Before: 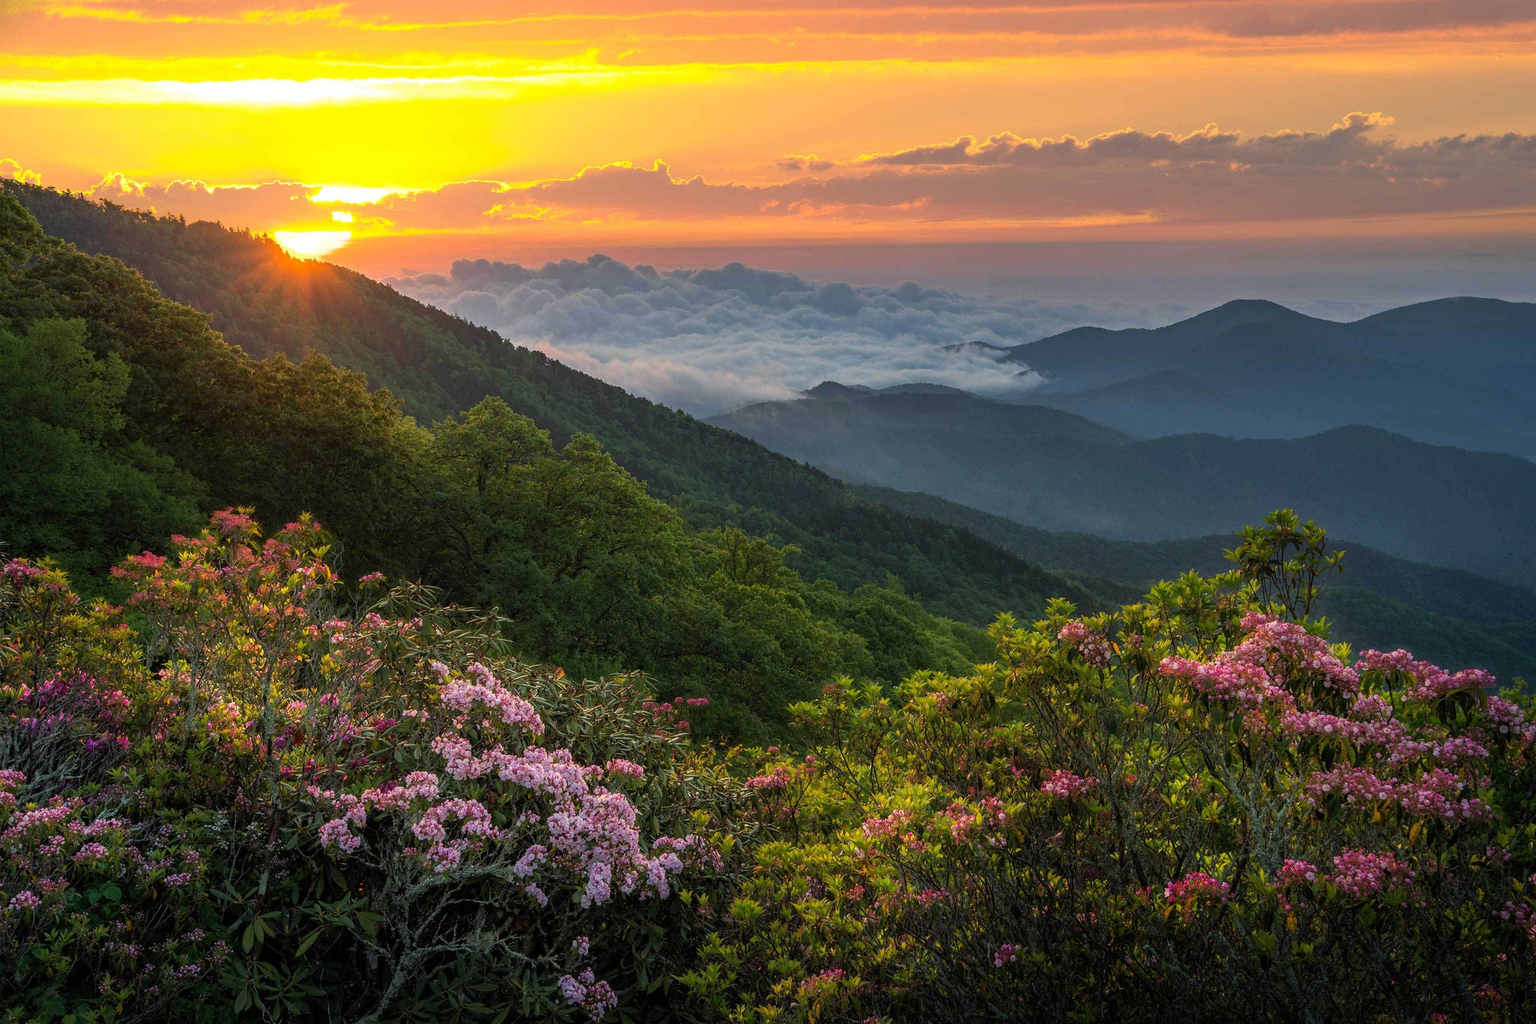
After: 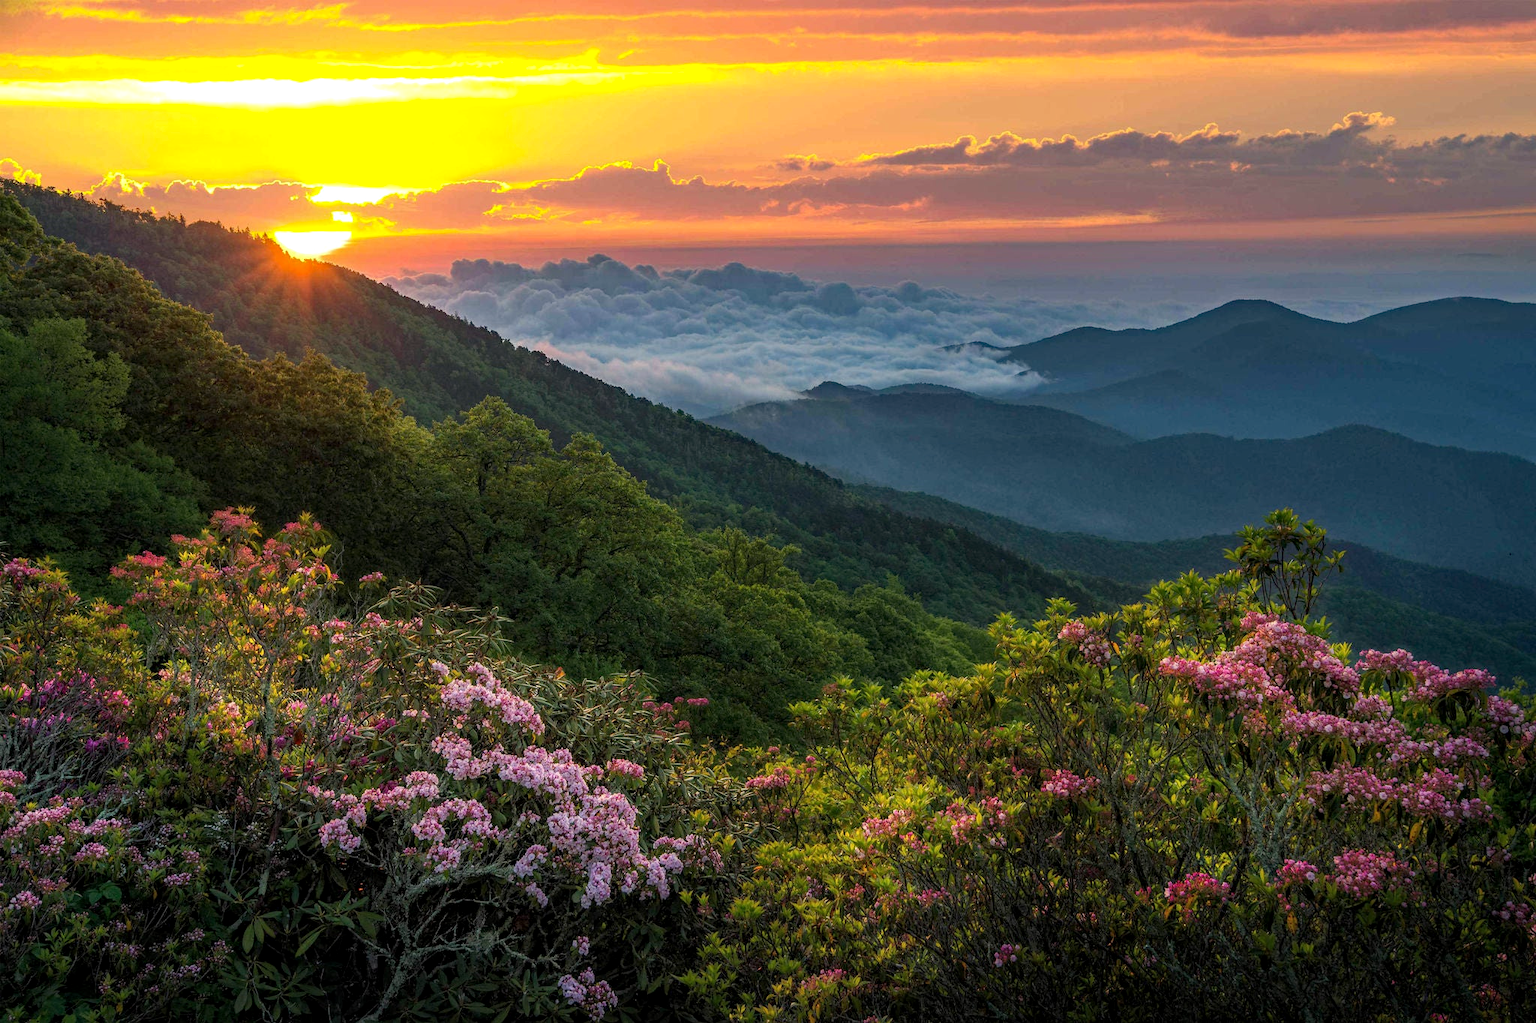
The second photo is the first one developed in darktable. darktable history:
haze removal: strength 0.29, distance 0.25, compatibility mode true, adaptive false
local contrast: highlights 100%, shadows 100%, detail 120%, midtone range 0.2
